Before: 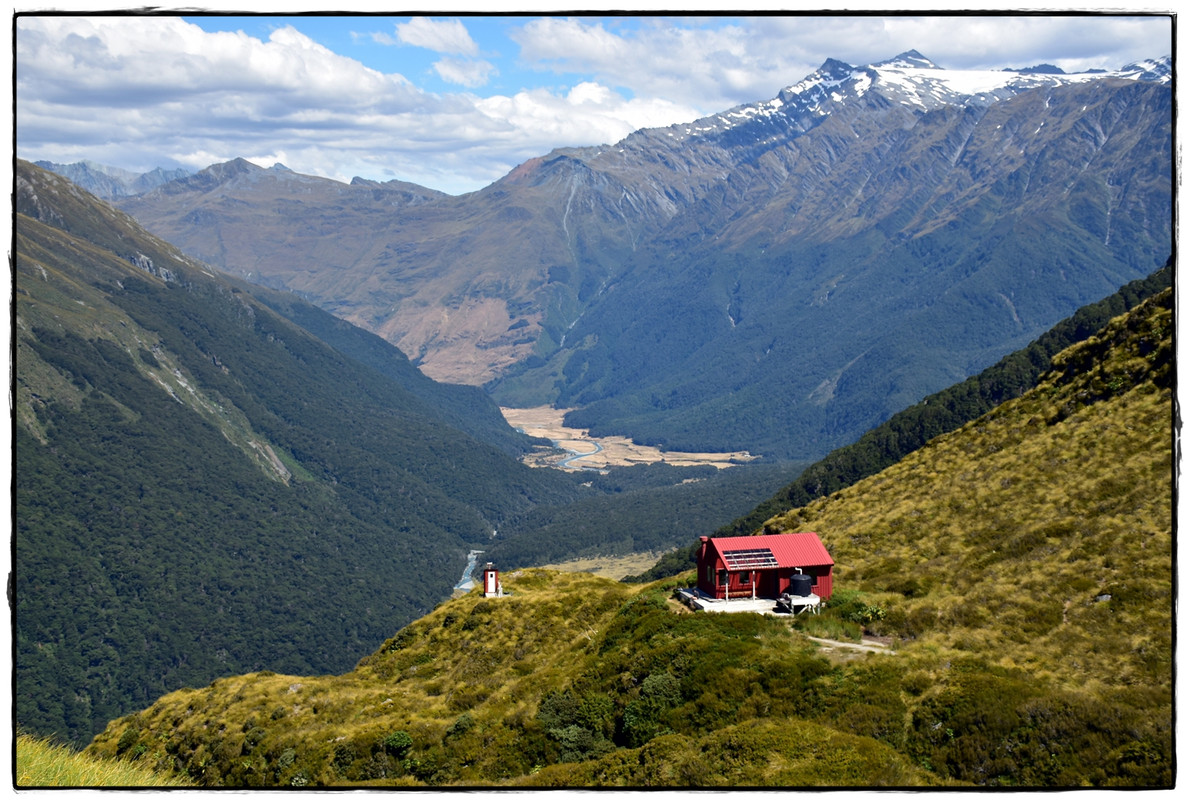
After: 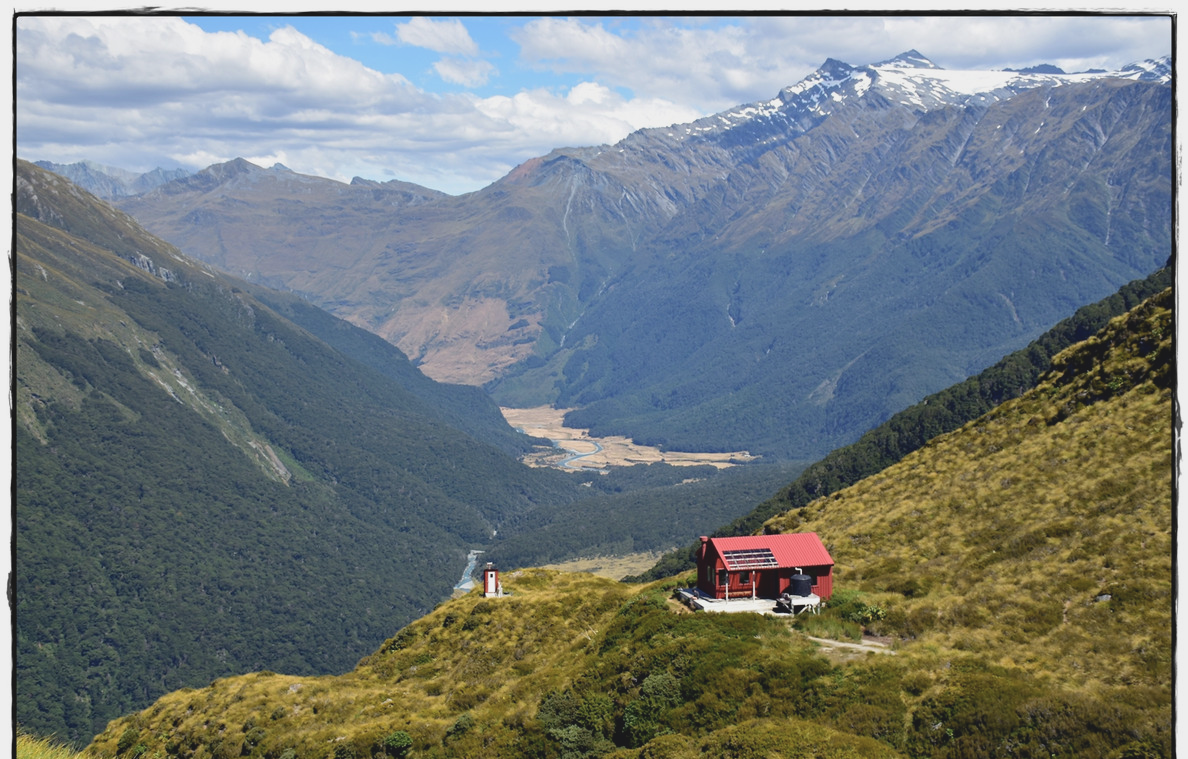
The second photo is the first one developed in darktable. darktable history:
contrast brightness saturation: contrast -0.132, brightness 0.053, saturation -0.128
crop and rotate: top 0.014%, bottom 5.034%
